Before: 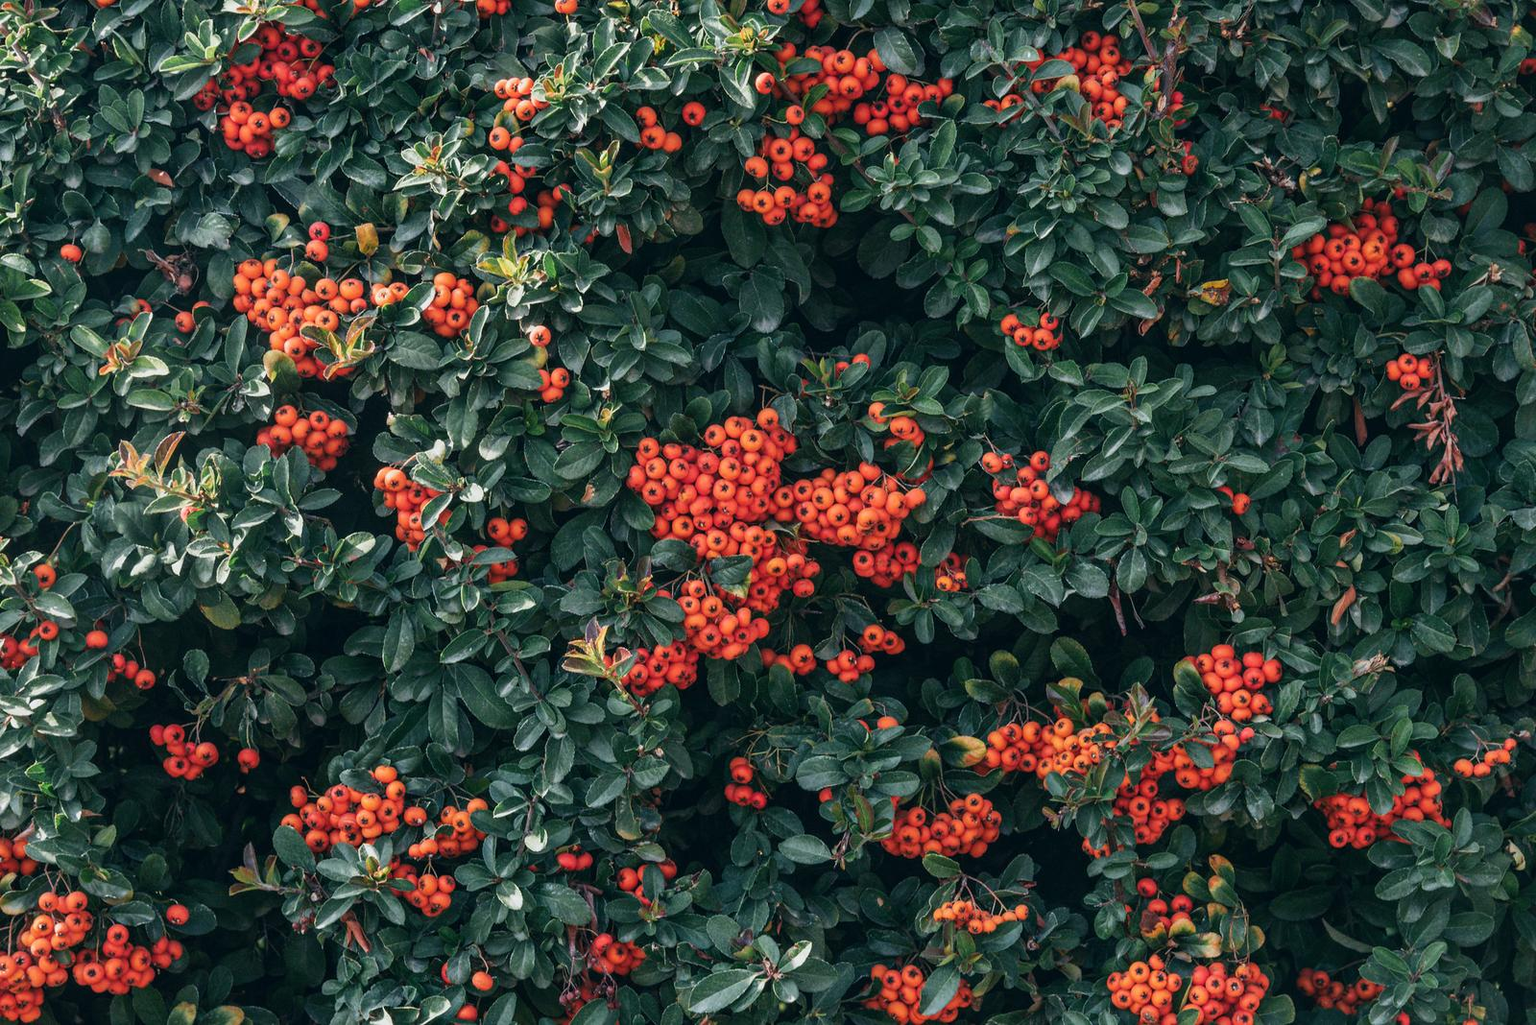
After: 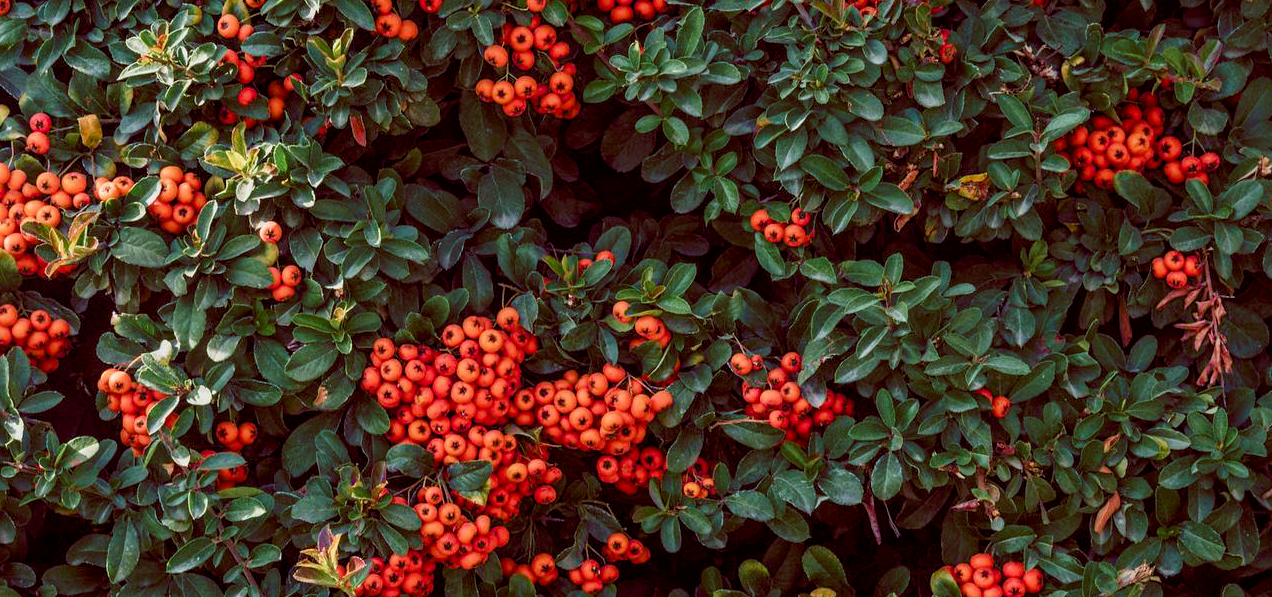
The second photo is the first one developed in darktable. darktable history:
color balance rgb: global offset › luminance -0.204%, global offset › chroma 0.268%, perceptual saturation grading › global saturation 25.452%, perceptual saturation grading › highlights -50.148%, perceptual saturation grading › shadows 31.014%, global vibrance 20%
crop: left 18.271%, top 11.113%, right 2.196%, bottom 32.94%
velvia: strength 44.48%
